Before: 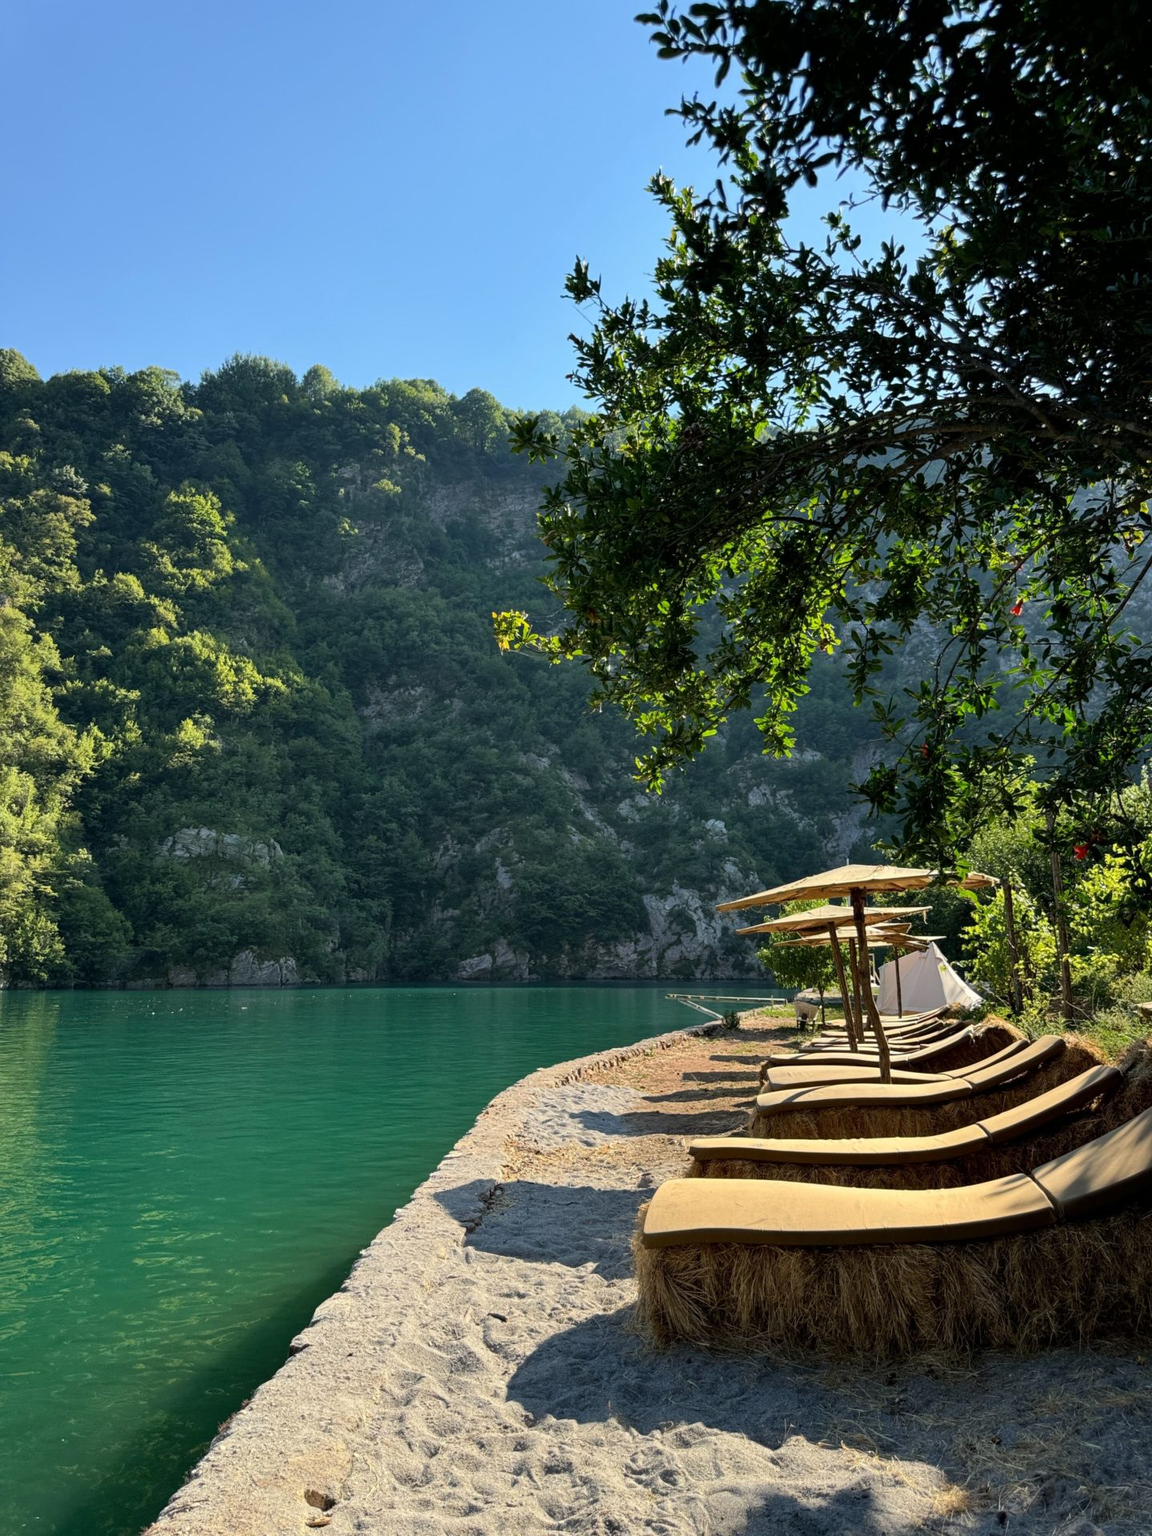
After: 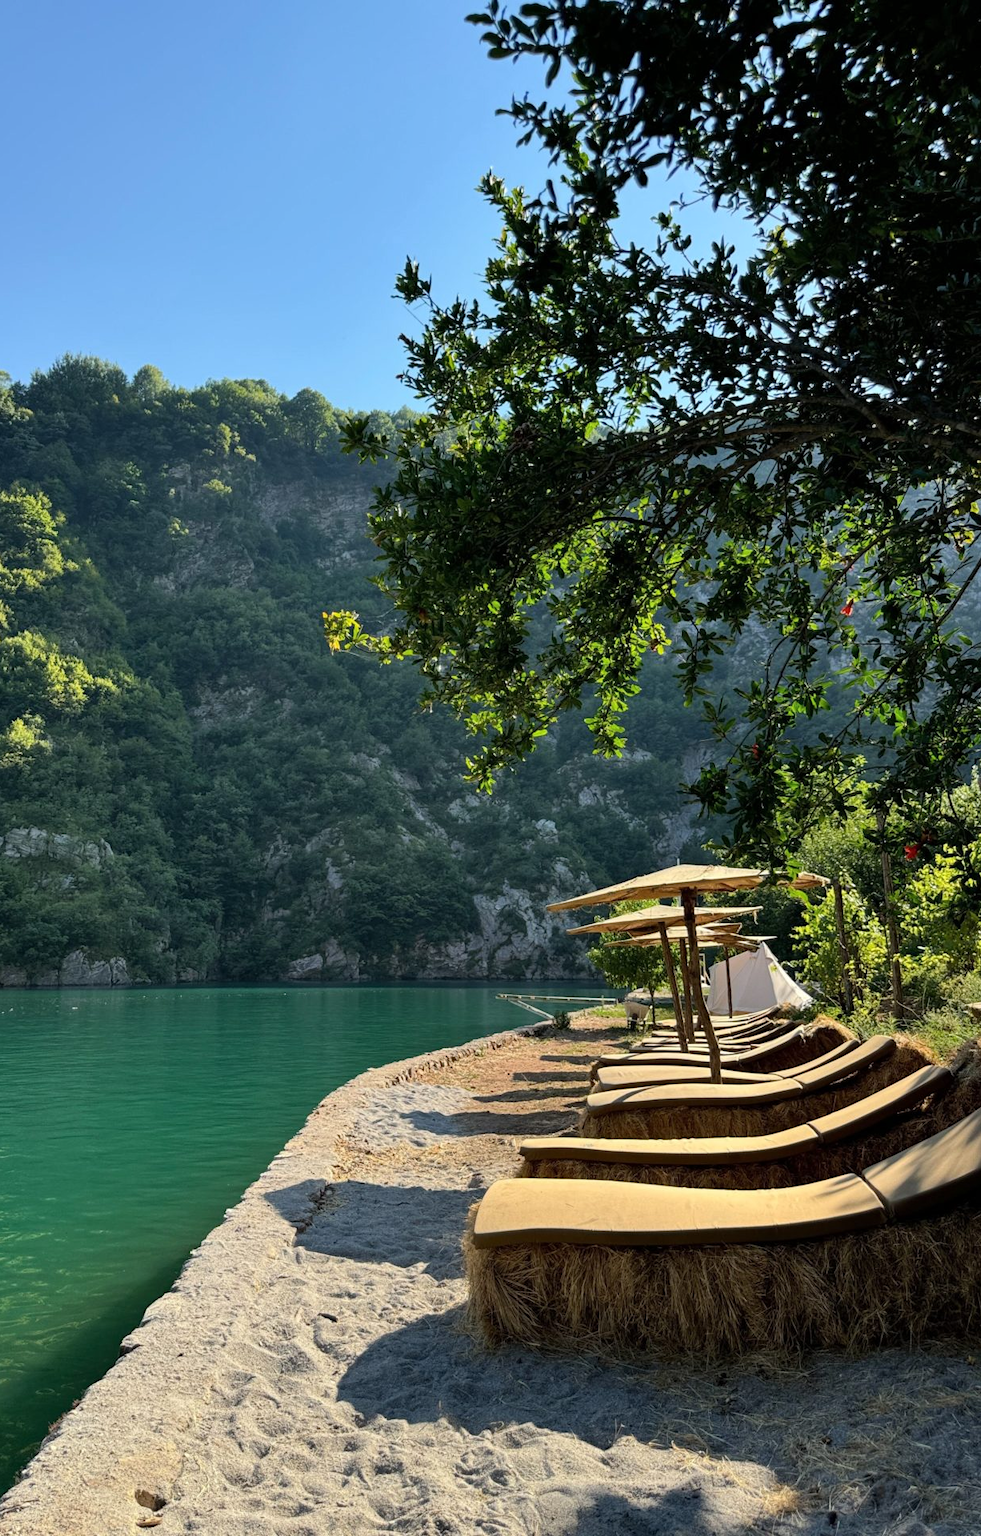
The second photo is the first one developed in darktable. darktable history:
crop and rotate: left 14.741%
shadows and highlights: radius 127.65, shadows 30.41, highlights -30.62, low approximation 0.01, soften with gaussian
